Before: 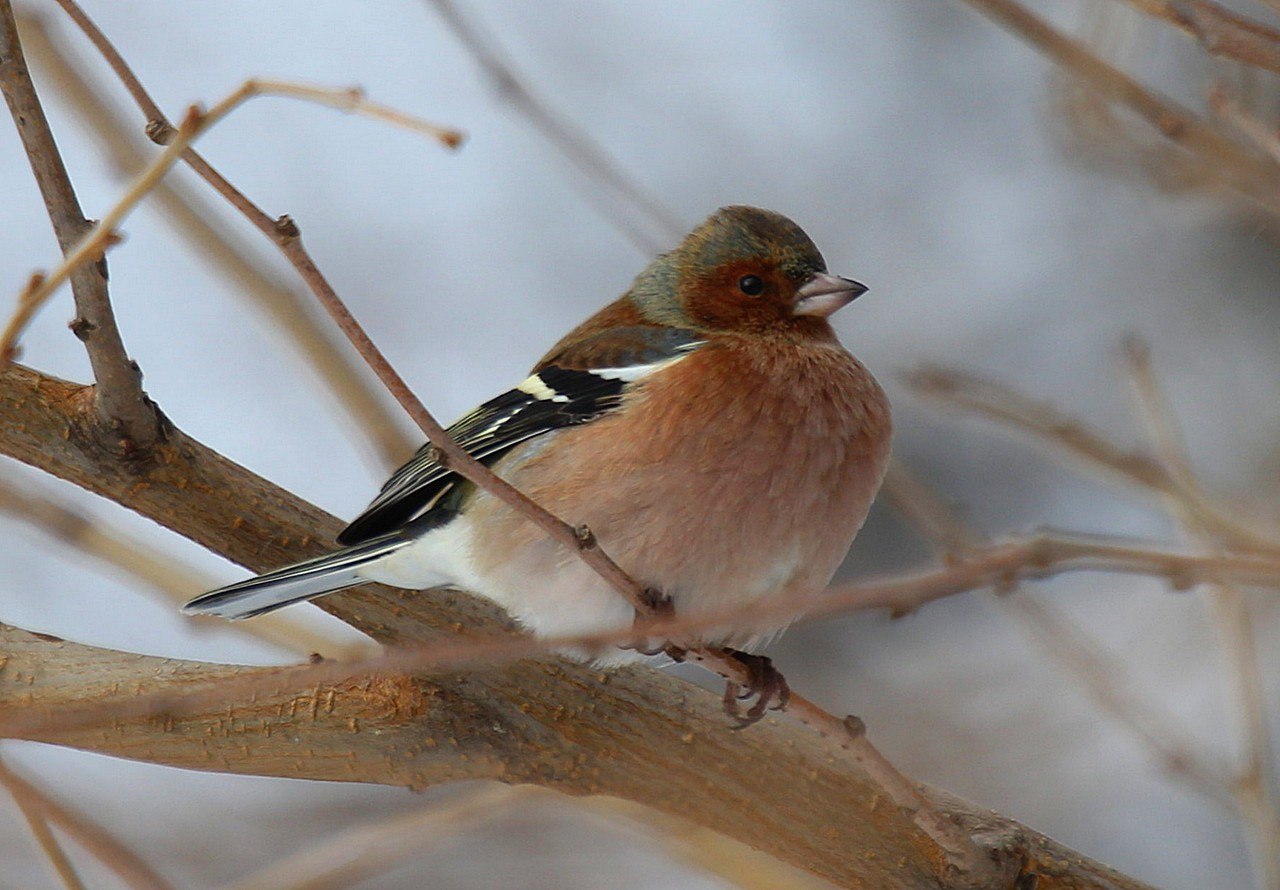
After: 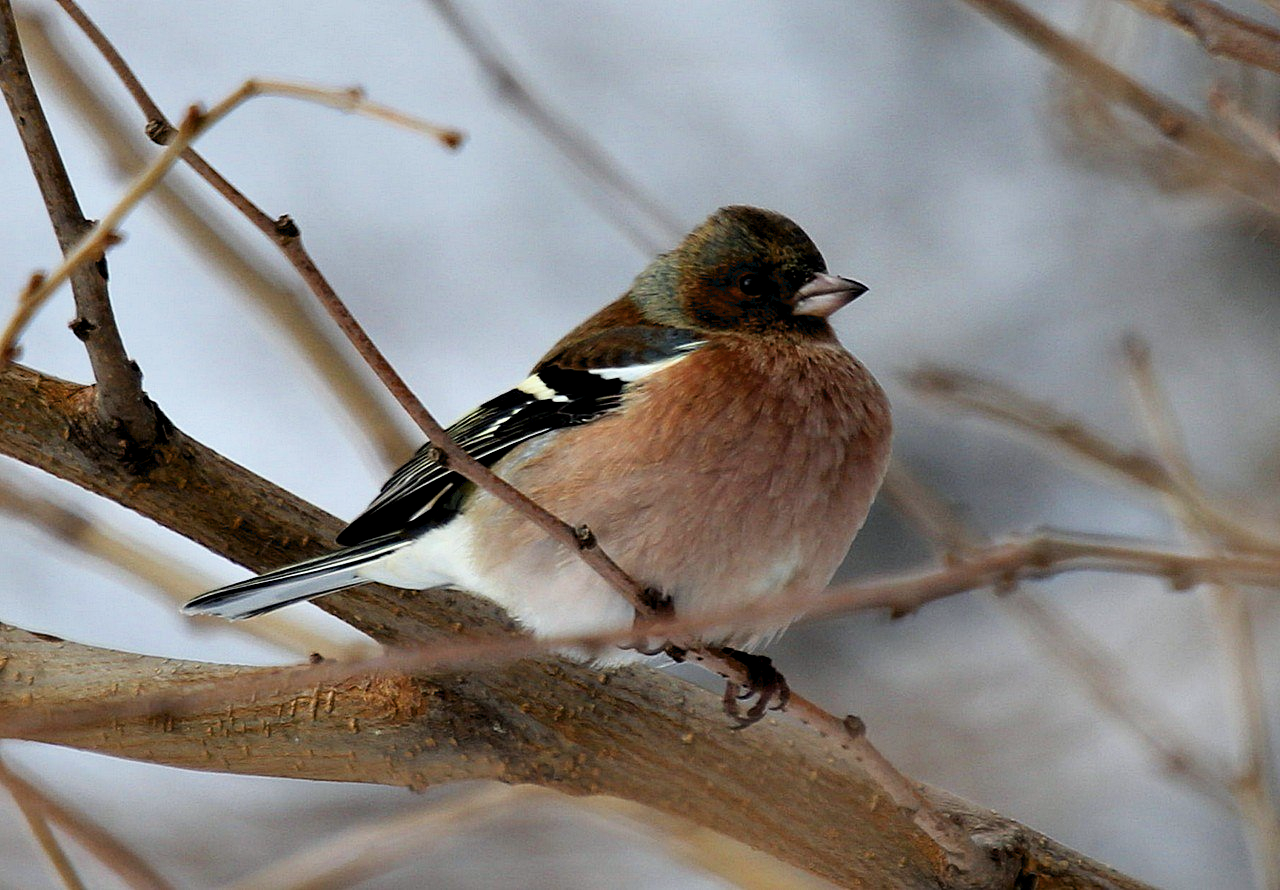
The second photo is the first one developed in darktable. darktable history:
contrast equalizer: y [[0.6 ×6], [0.55 ×6], [0 ×6], [0 ×6], [0 ×6]]
contrast brightness saturation: saturation -0.069
filmic rgb: black relative exposure -11.3 EV, white relative exposure 3.22 EV, threshold 2.99 EV, hardness 6.8, enable highlight reconstruction true
